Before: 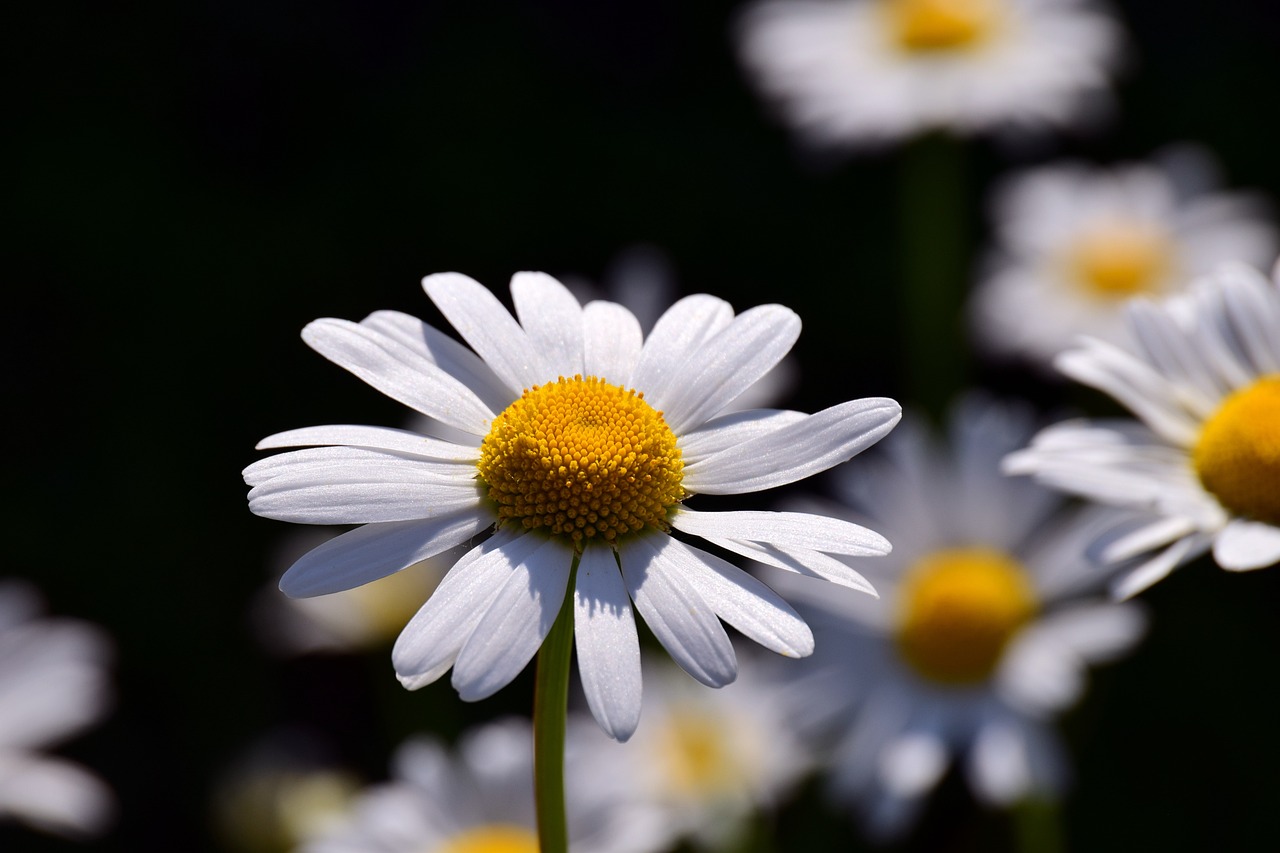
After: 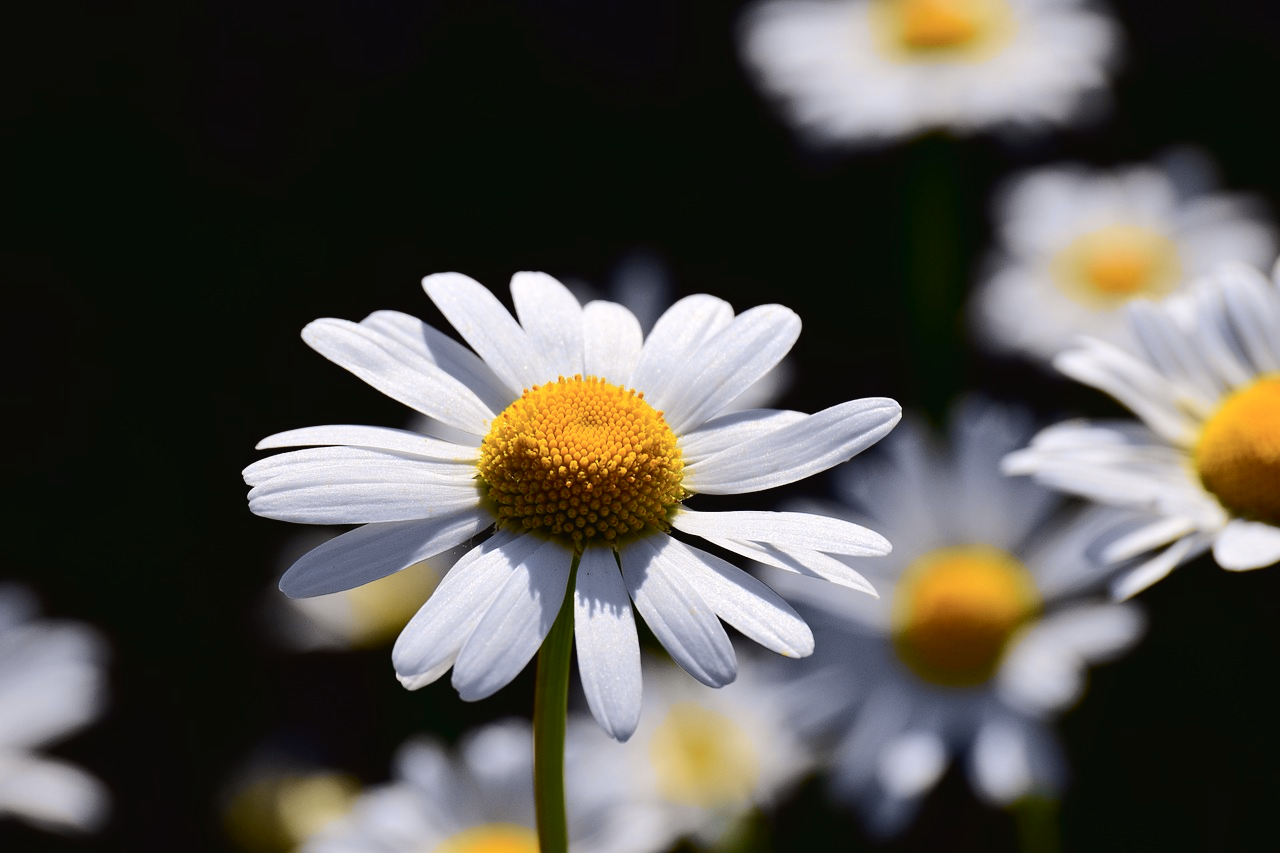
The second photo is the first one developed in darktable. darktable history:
tone curve: curves: ch0 [(0, 0.024) (0.049, 0.038) (0.176, 0.162) (0.33, 0.331) (0.432, 0.475) (0.601, 0.665) (0.843, 0.876) (1, 1)]; ch1 [(0, 0) (0.339, 0.358) (0.445, 0.439) (0.476, 0.47) (0.504, 0.504) (0.53, 0.511) (0.557, 0.558) (0.627, 0.635) (0.728, 0.746) (1, 1)]; ch2 [(0, 0) (0.327, 0.324) (0.417, 0.44) (0.46, 0.453) (0.502, 0.504) (0.526, 0.52) (0.54, 0.564) (0.606, 0.626) (0.76, 0.75) (1, 1)], color space Lab, independent channels, preserve colors none
